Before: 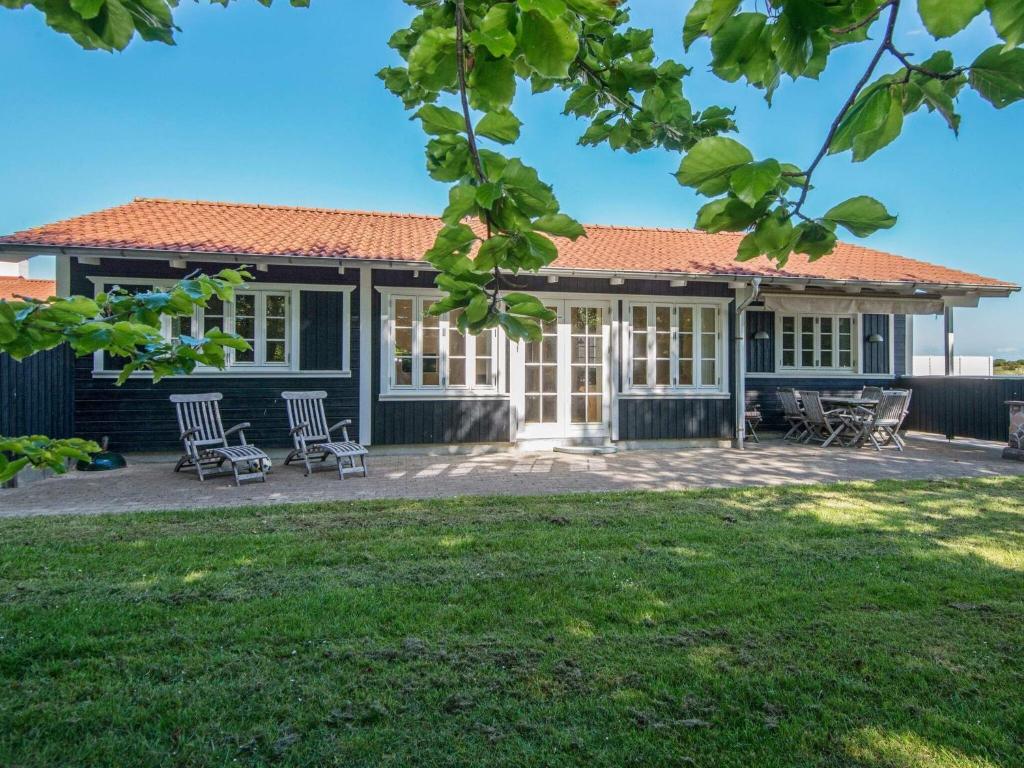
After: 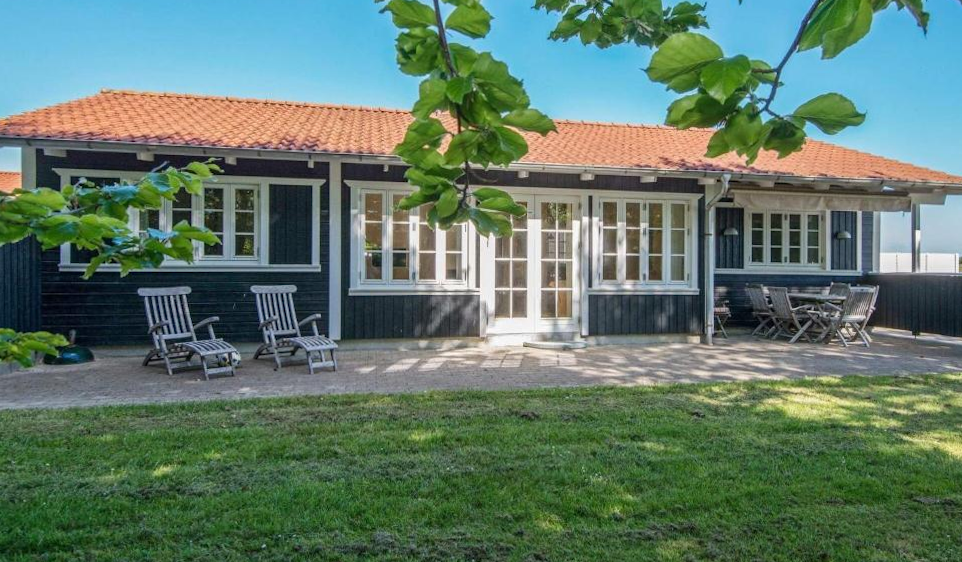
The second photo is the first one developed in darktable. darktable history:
crop and rotate: left 2.991%, top 13.302%, right 1.981%, bottom 12.636%
rotate and perspective: rotation 0.174°, lens shift (vertical) 0.013, lens shift (horizontal) 0.019, shear 0.001, automatic cropping original format, crop left 0.007, crop right 0.991, crop top 0.016, crop bottom 0.997
